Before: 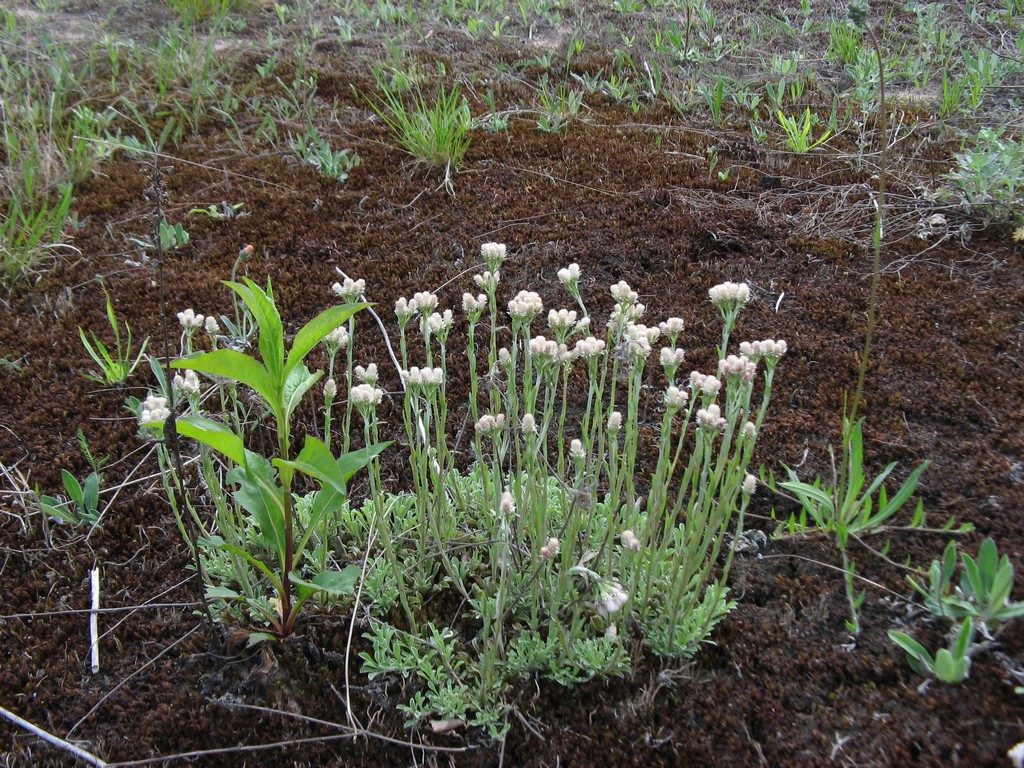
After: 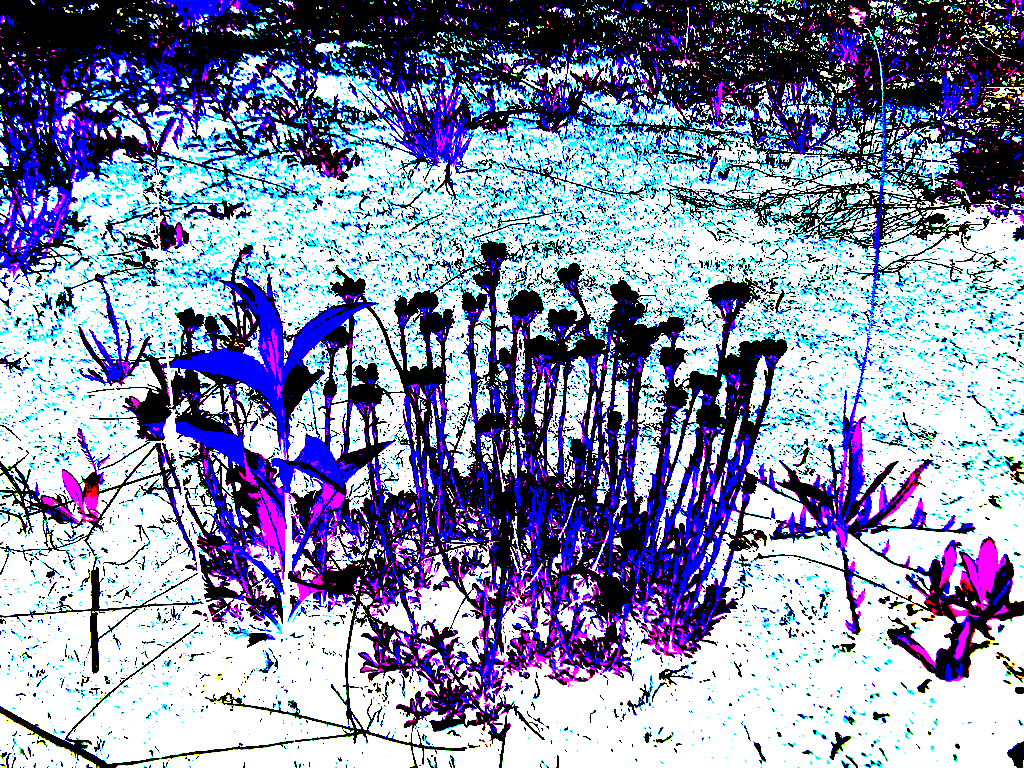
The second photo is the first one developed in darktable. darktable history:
exposure: black level correction 0.099, exposure 2.921 EV, compensate exposure bias true, compensate highlight preservation false
